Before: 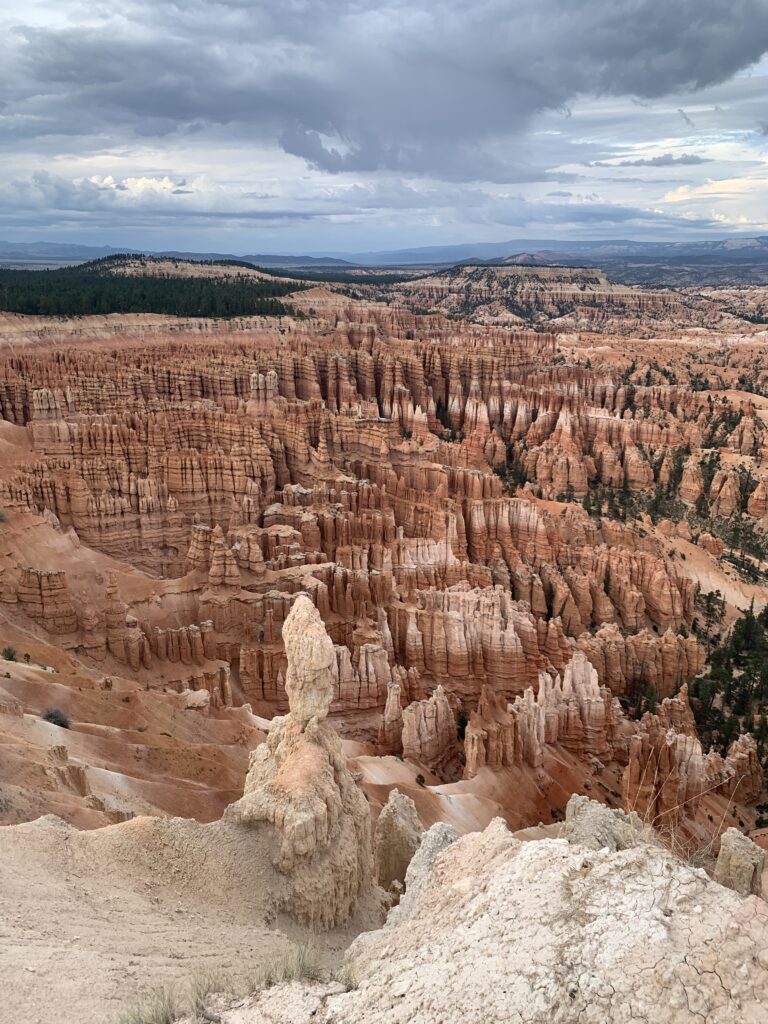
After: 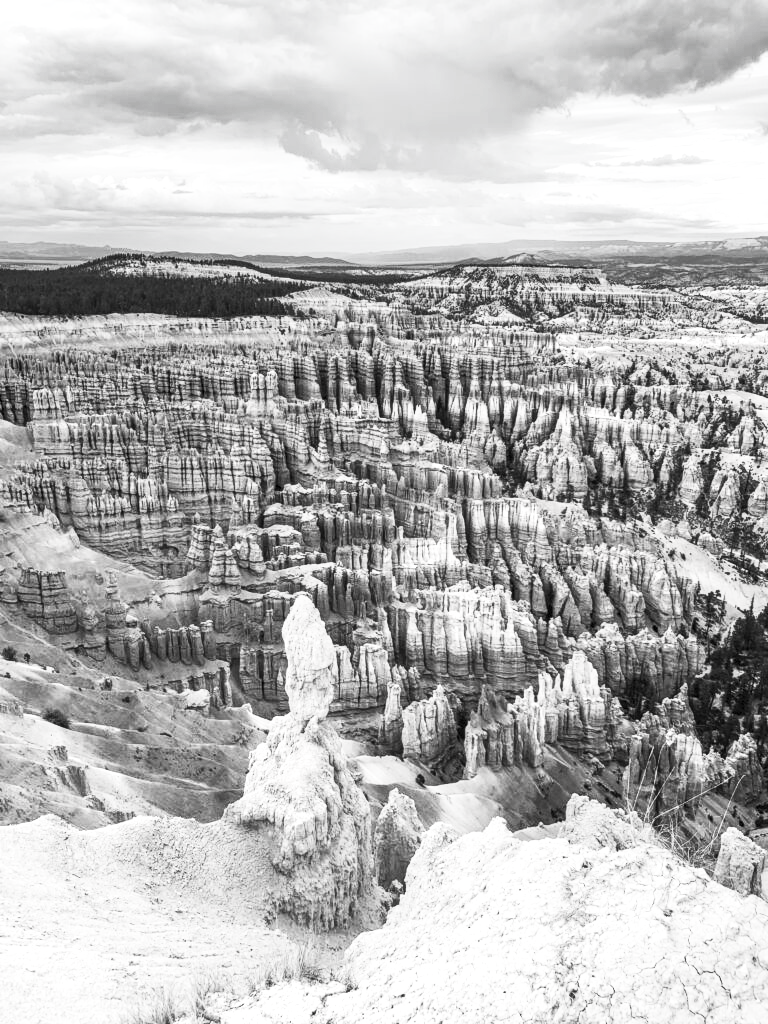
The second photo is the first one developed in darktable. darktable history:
contrast brightness saturation: contrast 0.525, brightness 0.465, saturation -0.987
local contrast: detail 130%
